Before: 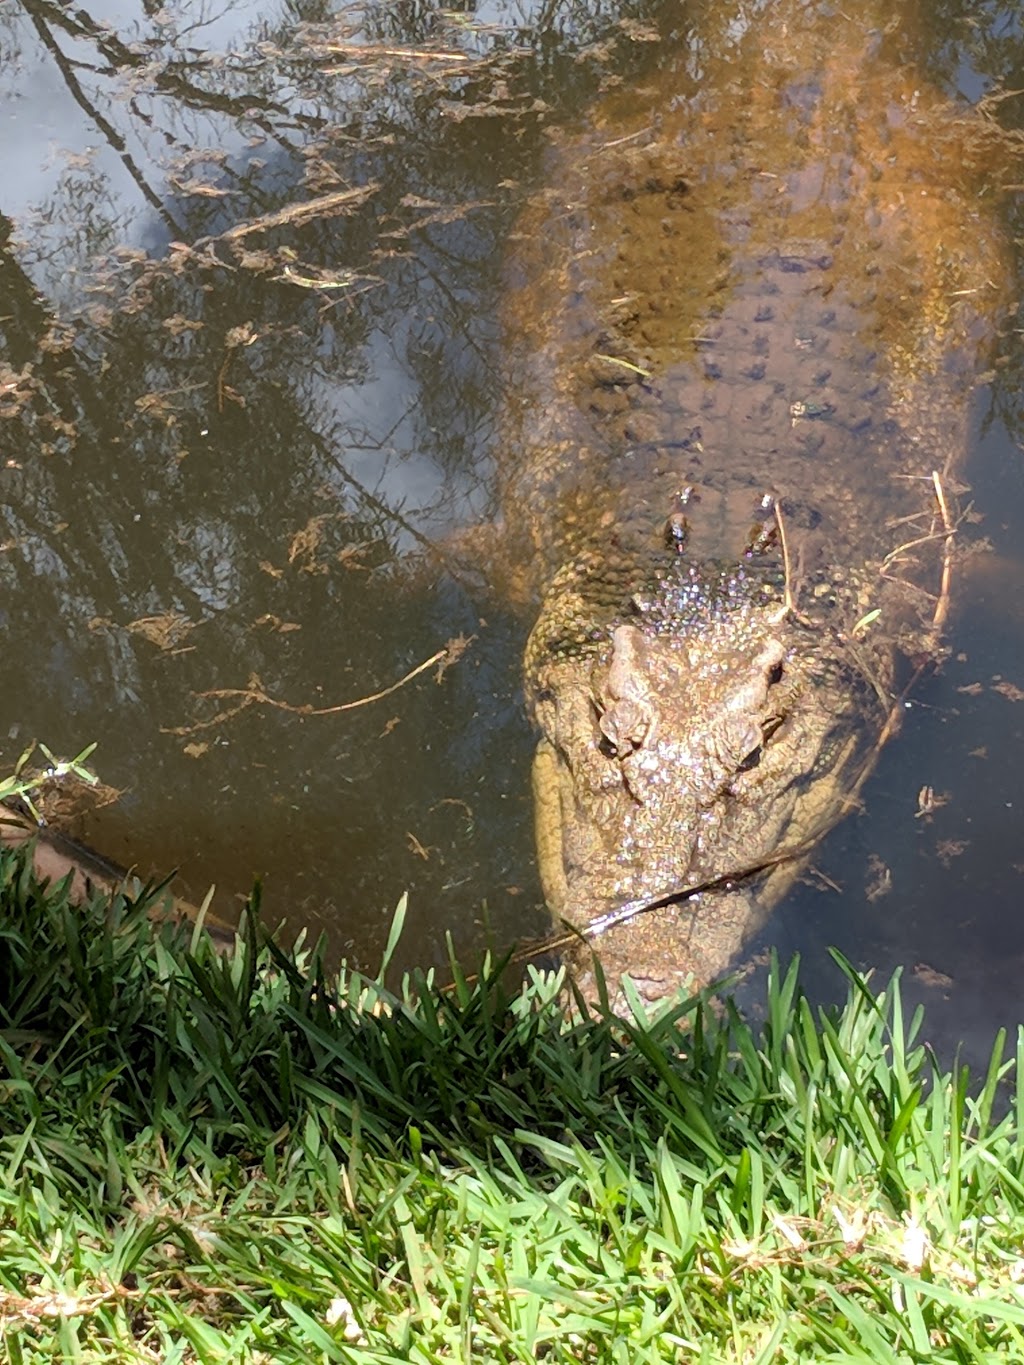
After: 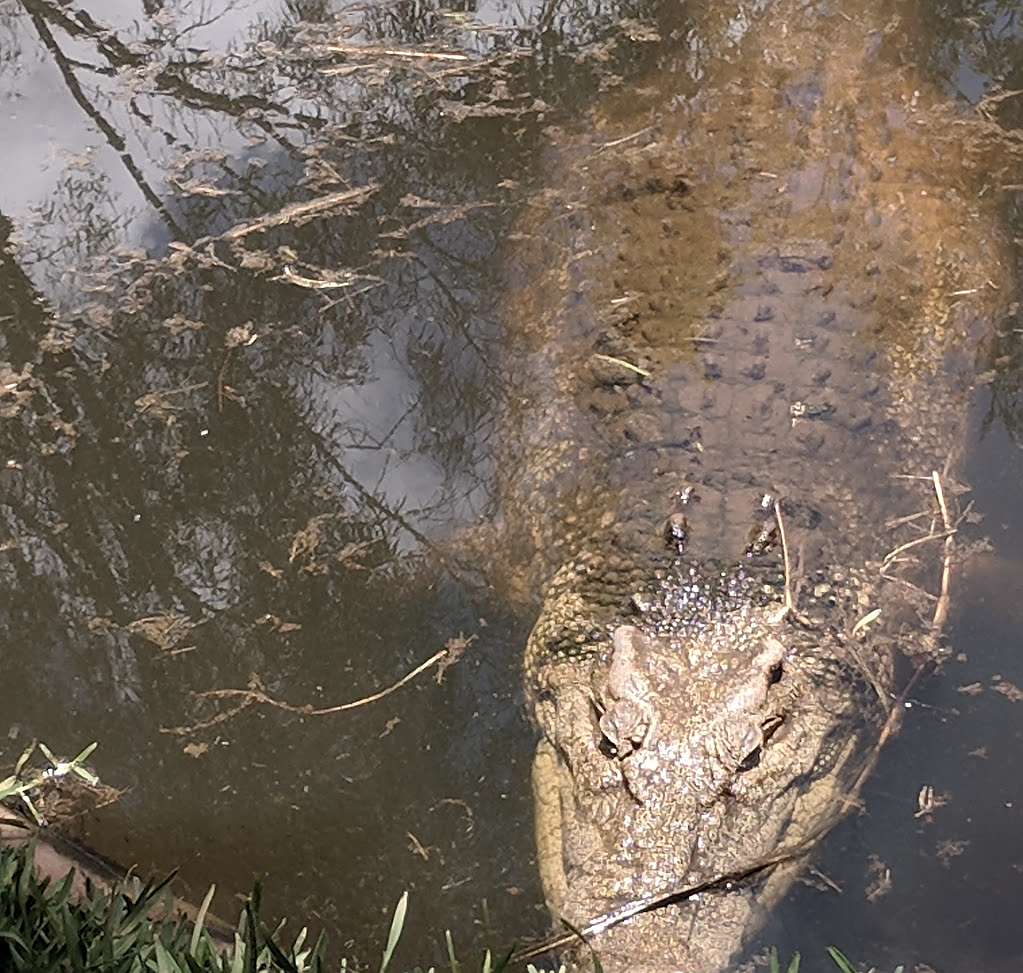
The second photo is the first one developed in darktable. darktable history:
sharpen: on, module defaults
contrast brightness saturation: saturation -0.065
color correction: highlights a* 5.58, highlights b* 5.23, saturation 0.66
crop: right 0%, bottom 28.702%
